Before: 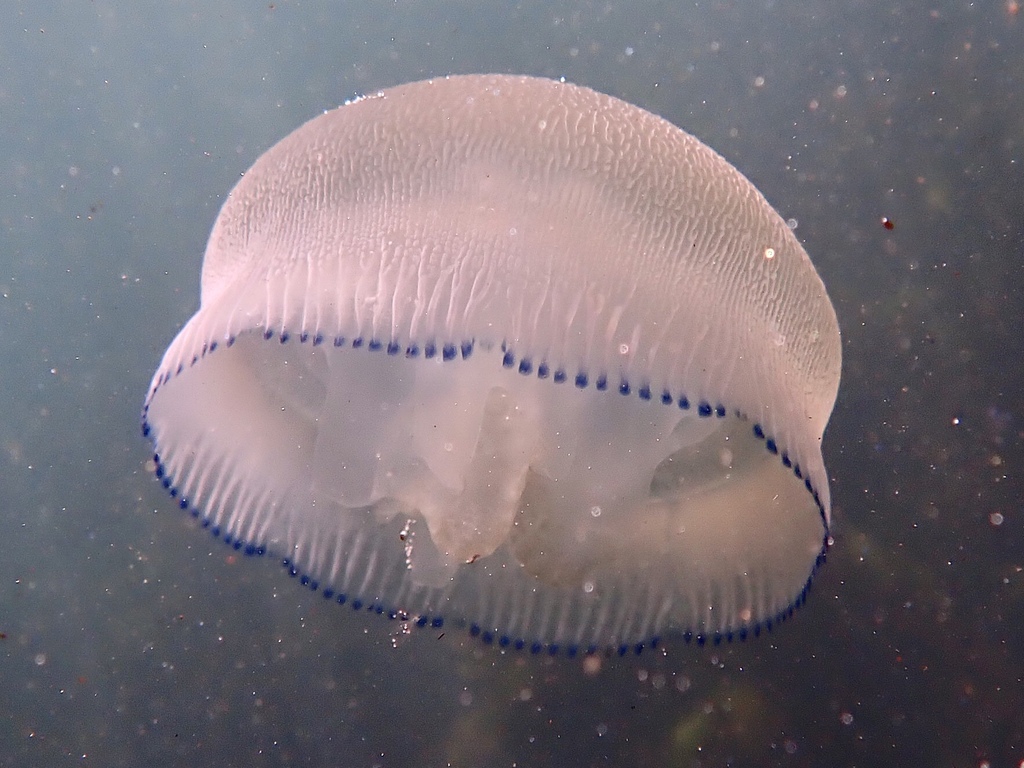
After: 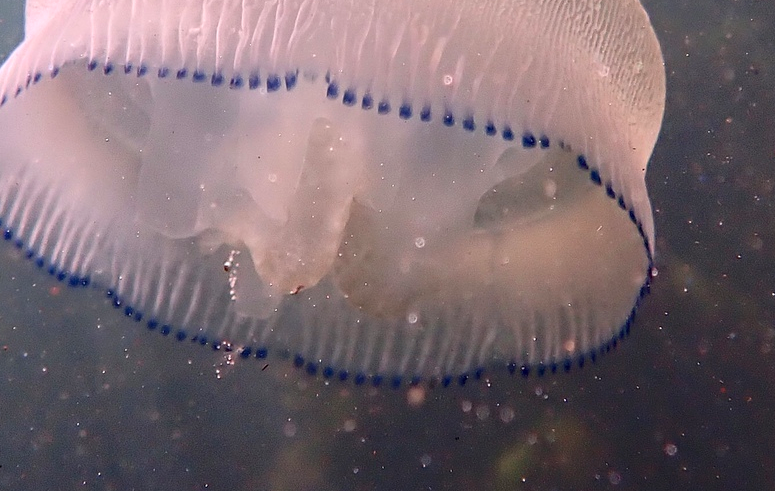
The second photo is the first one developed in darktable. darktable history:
local contrast: highlights 101%, shadows 101%, detail 120%, midtone range 0.2
tone equalizer: on, module defaults
shadows and highlights: radius 332.59, shadows 54.45, highlights -99.75, compress 94.44%, soften with gaussian
crop and rotate: left 17.23%, top 35.095%, right 7.062%, bottom 0.92%
